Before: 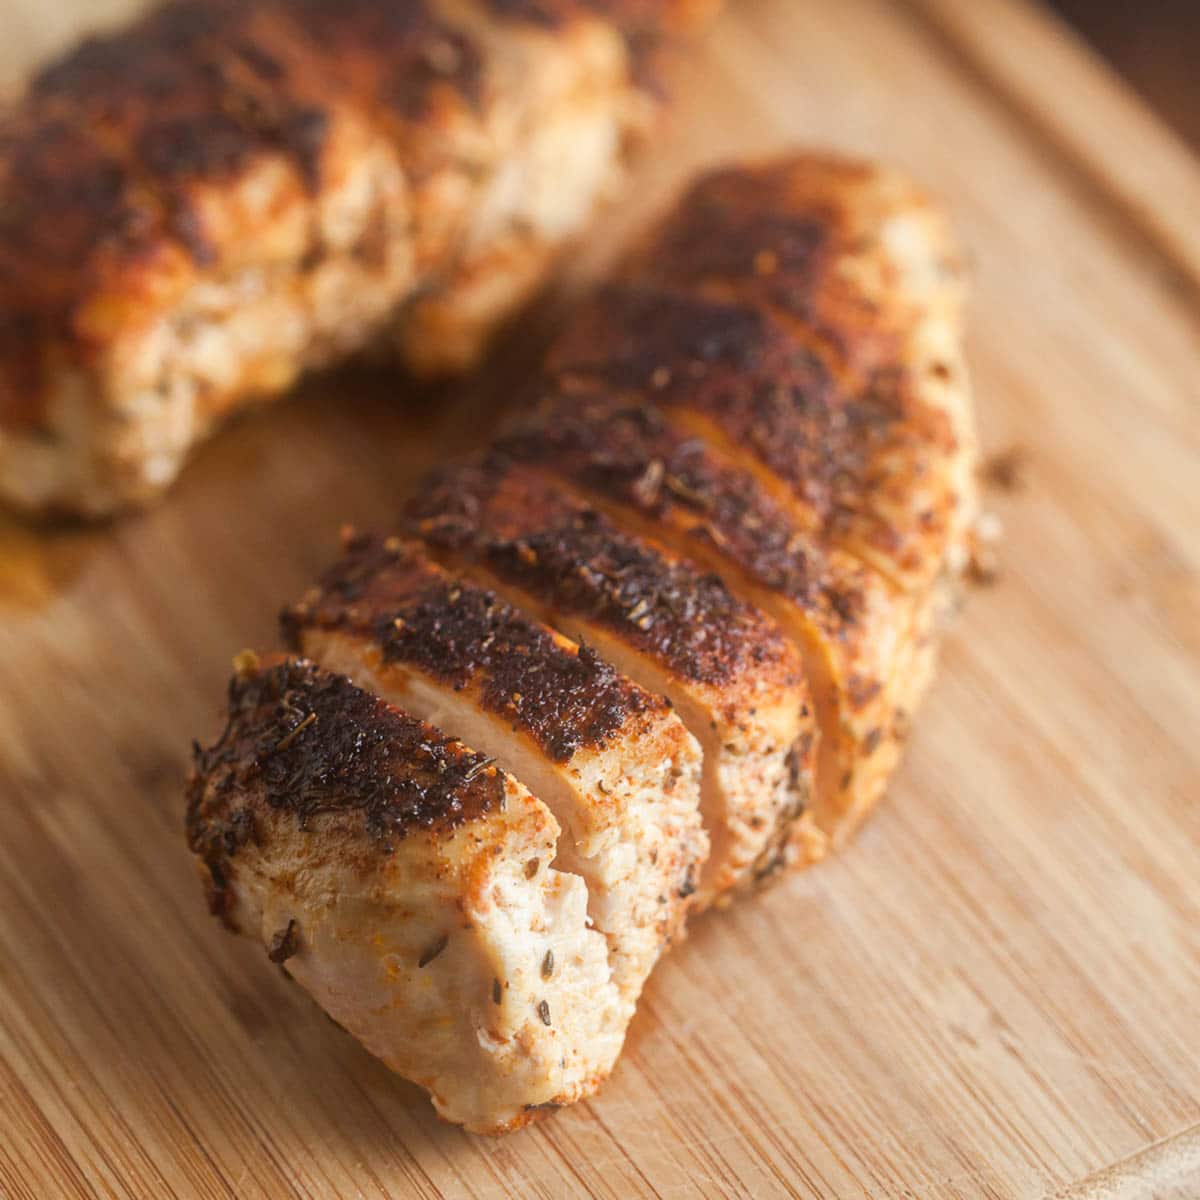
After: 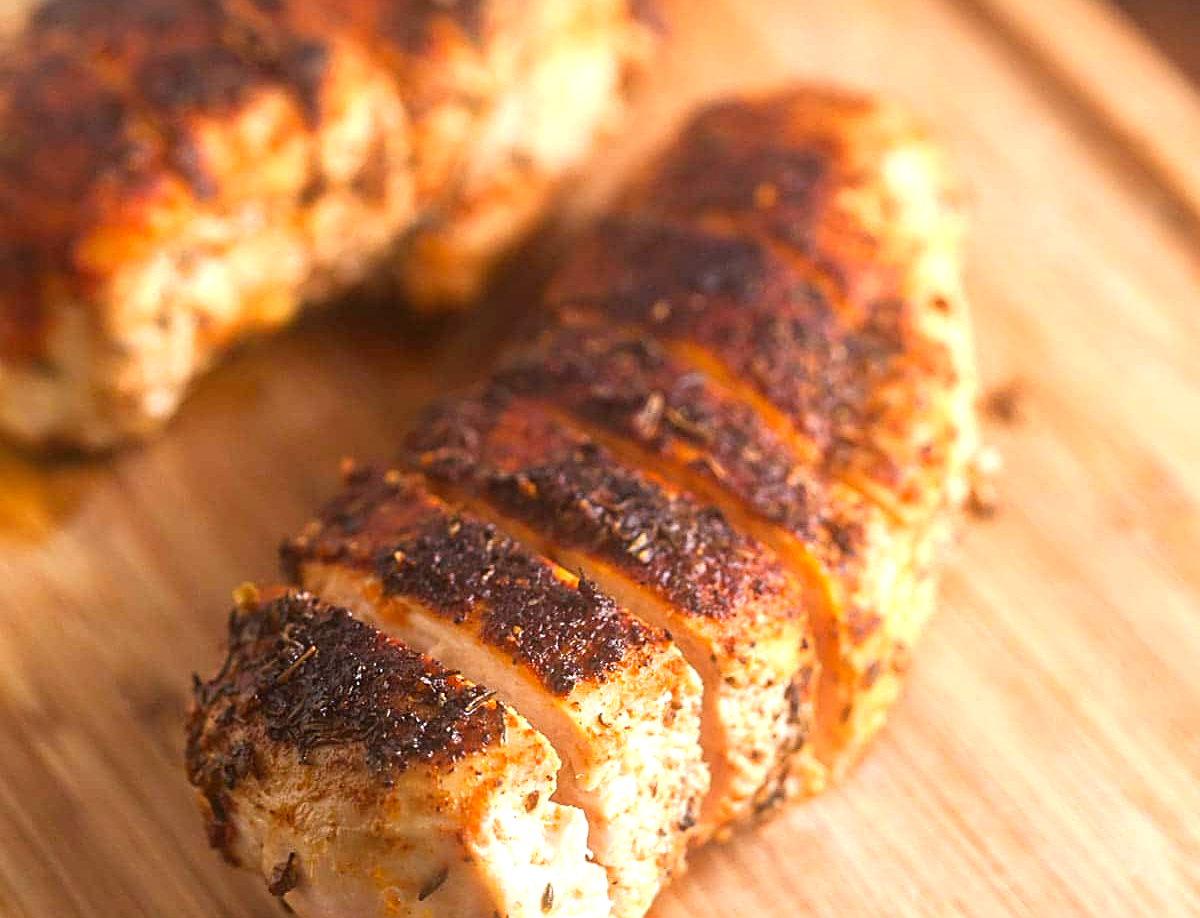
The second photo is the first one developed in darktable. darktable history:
exposure: black level correction 0, exposure 0.589 EV, compensate highlight preservation false
color correction: highlights a* 3.37, highlights b* 1.85, saturation 1.18
crop: top 5.654%, bottom 17.789%
sharpen: on, module defaults
